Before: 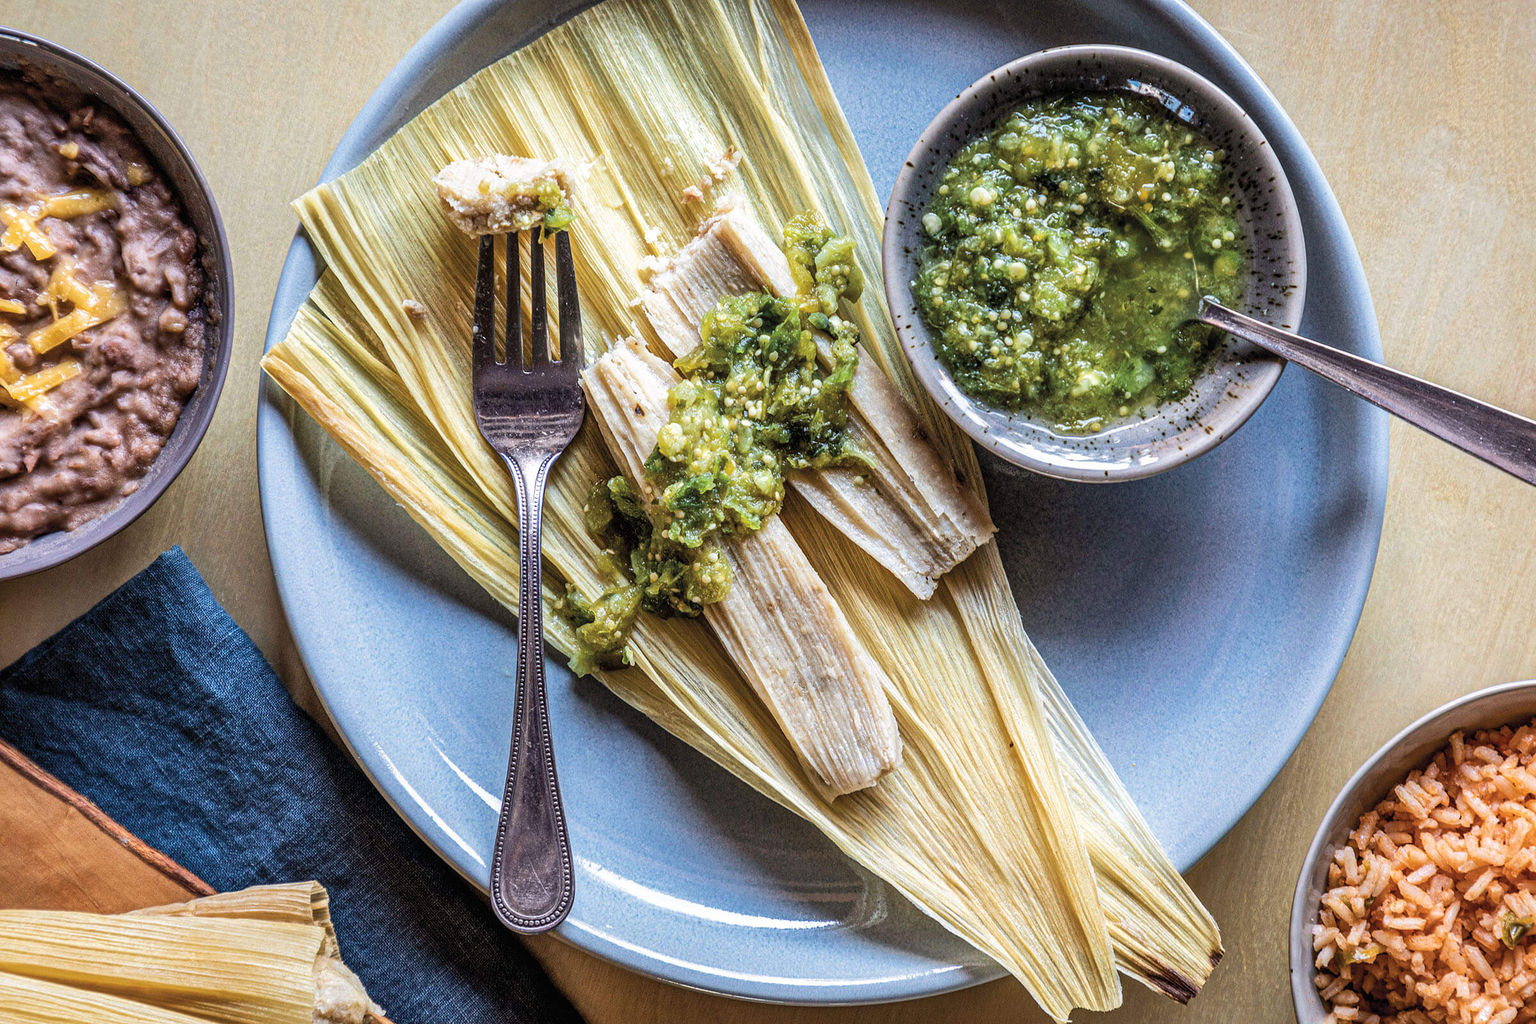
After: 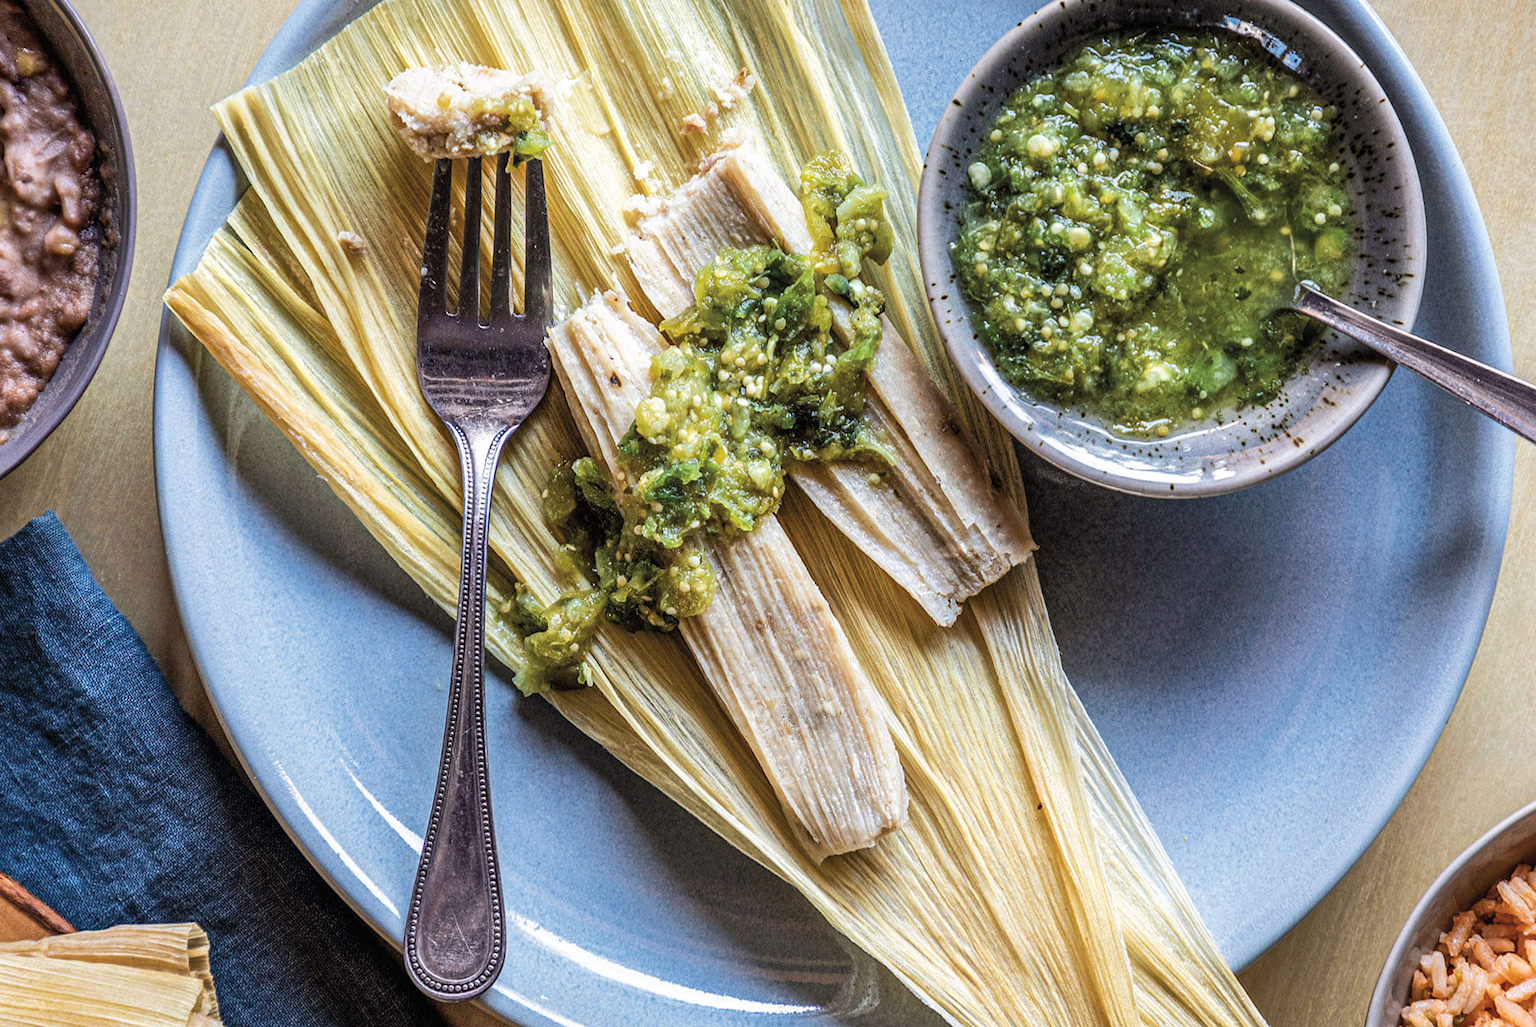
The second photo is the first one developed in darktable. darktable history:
crop and rotate: angle -3.22°, left 5.318%, top 5.19%, right 4.662%, bottom 4.428%
